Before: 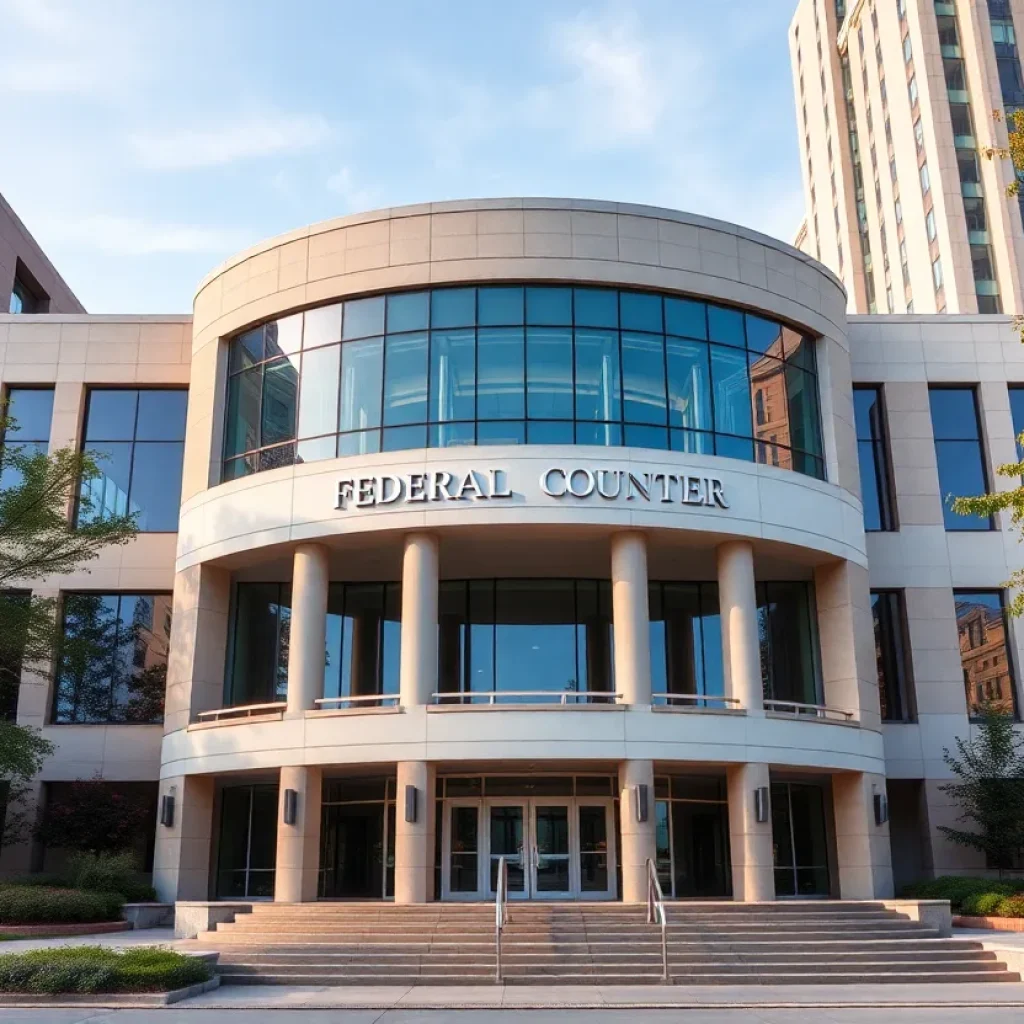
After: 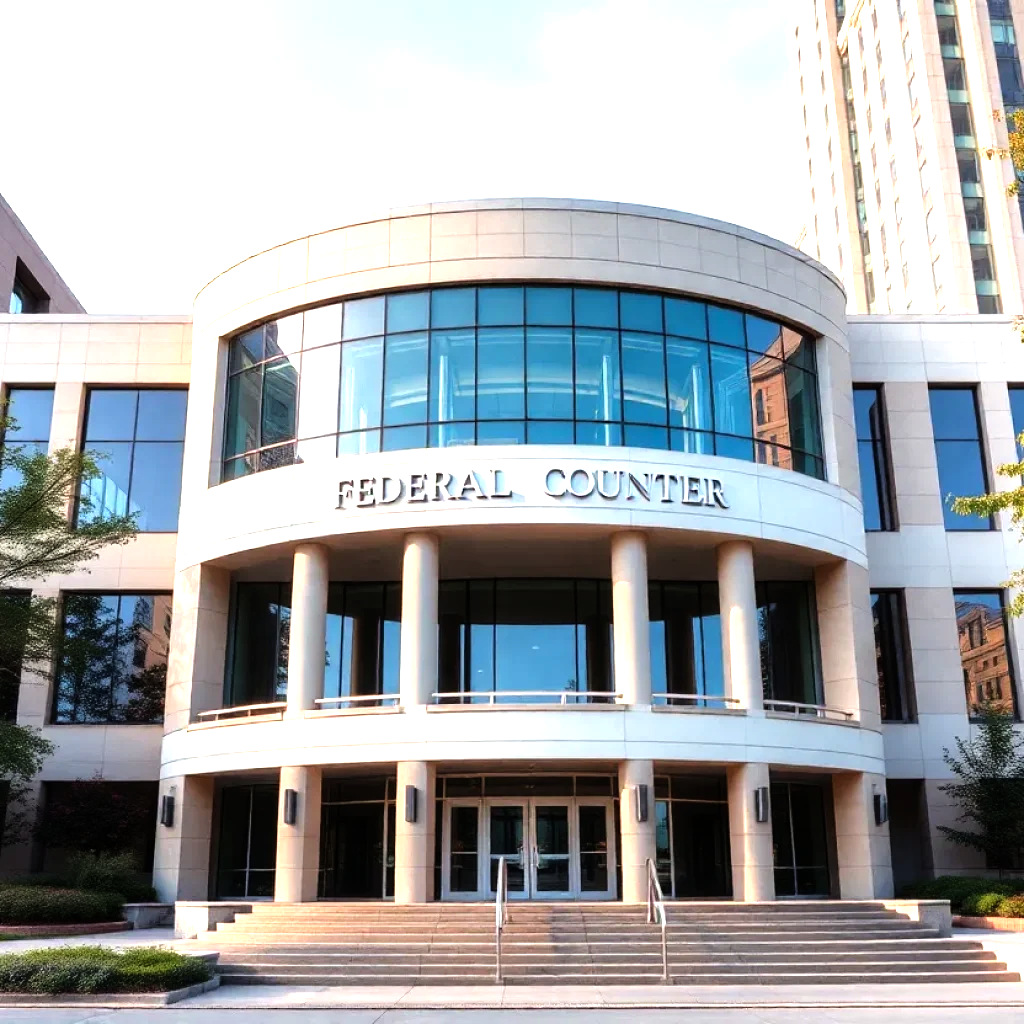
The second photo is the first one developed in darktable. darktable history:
tone equalizer: -8 EV -1.06 EV, -7 EV -1.03 EV, -6 EV -0.882 EV, -5 EV -0.609 EV, -3 EV 0.593 EV, -2 EV 0.854 EV, -1 EV 1 EV, +0 EV 1.07 EV, mask exposure compensation -0.514 EV
